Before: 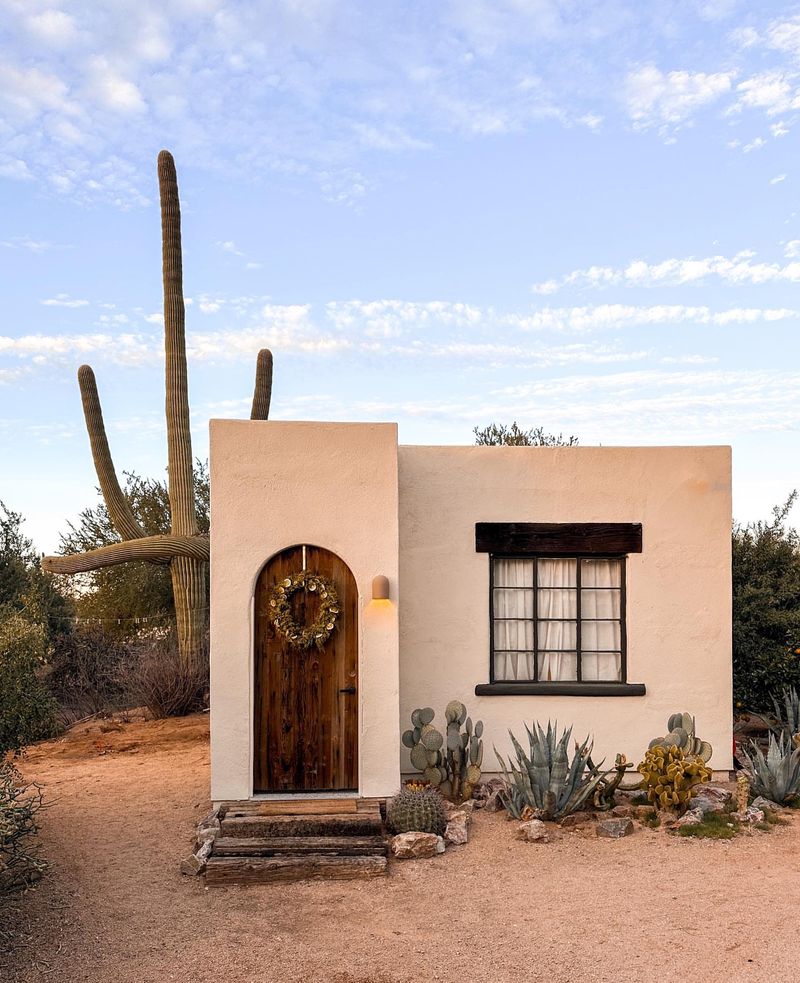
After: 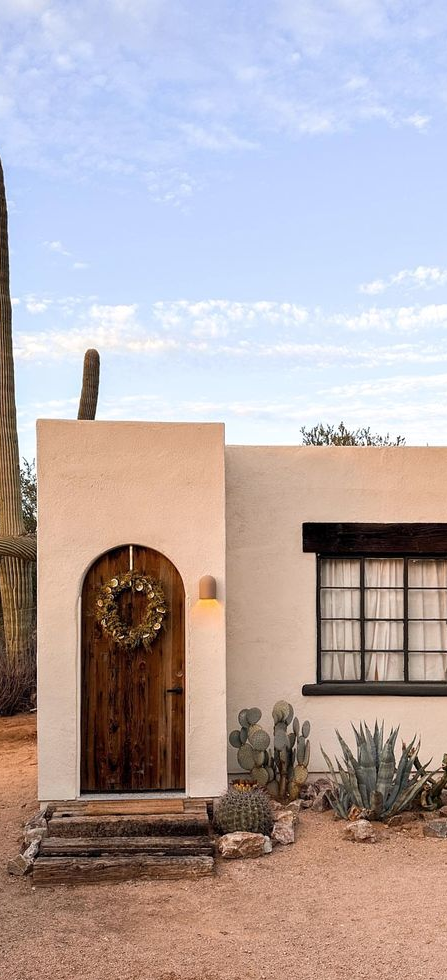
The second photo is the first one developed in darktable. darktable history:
crop: left 21.674%, right 22.086%
exposure: exposure 0.014 EV, compensate highlight preservation false
color balance rgb: linear chroma grading › shadows -3%, linear chroma grading › highlights -4%
